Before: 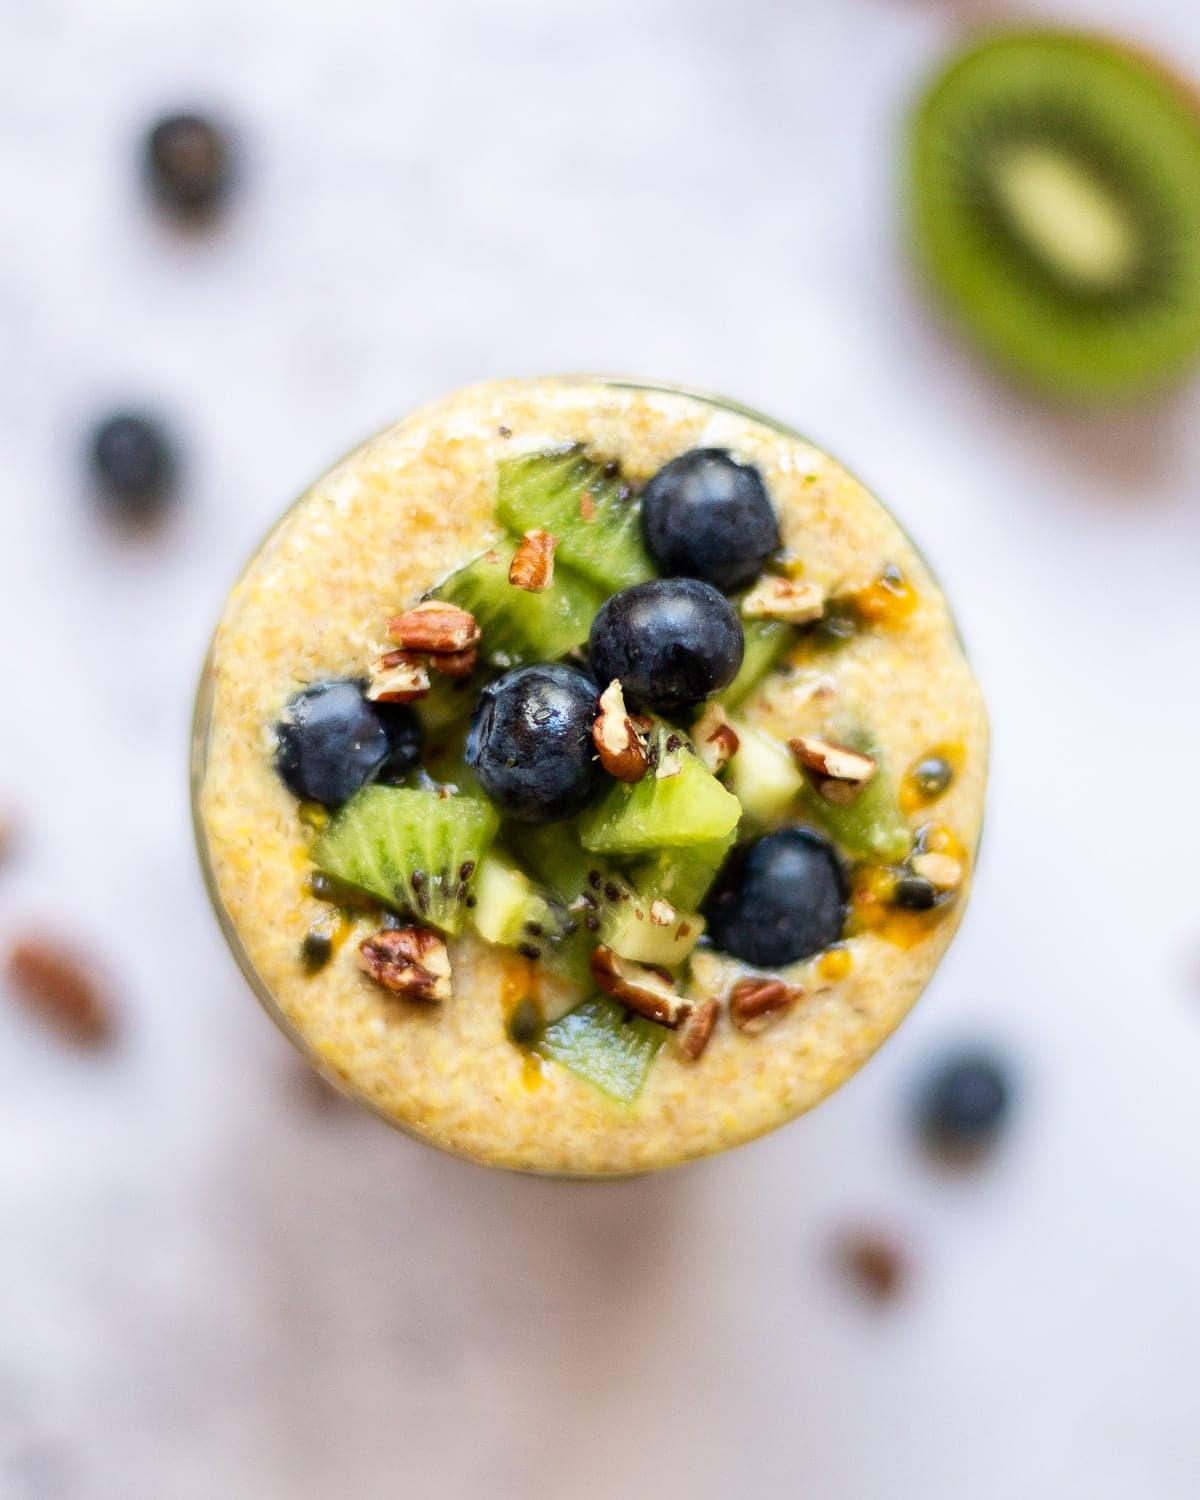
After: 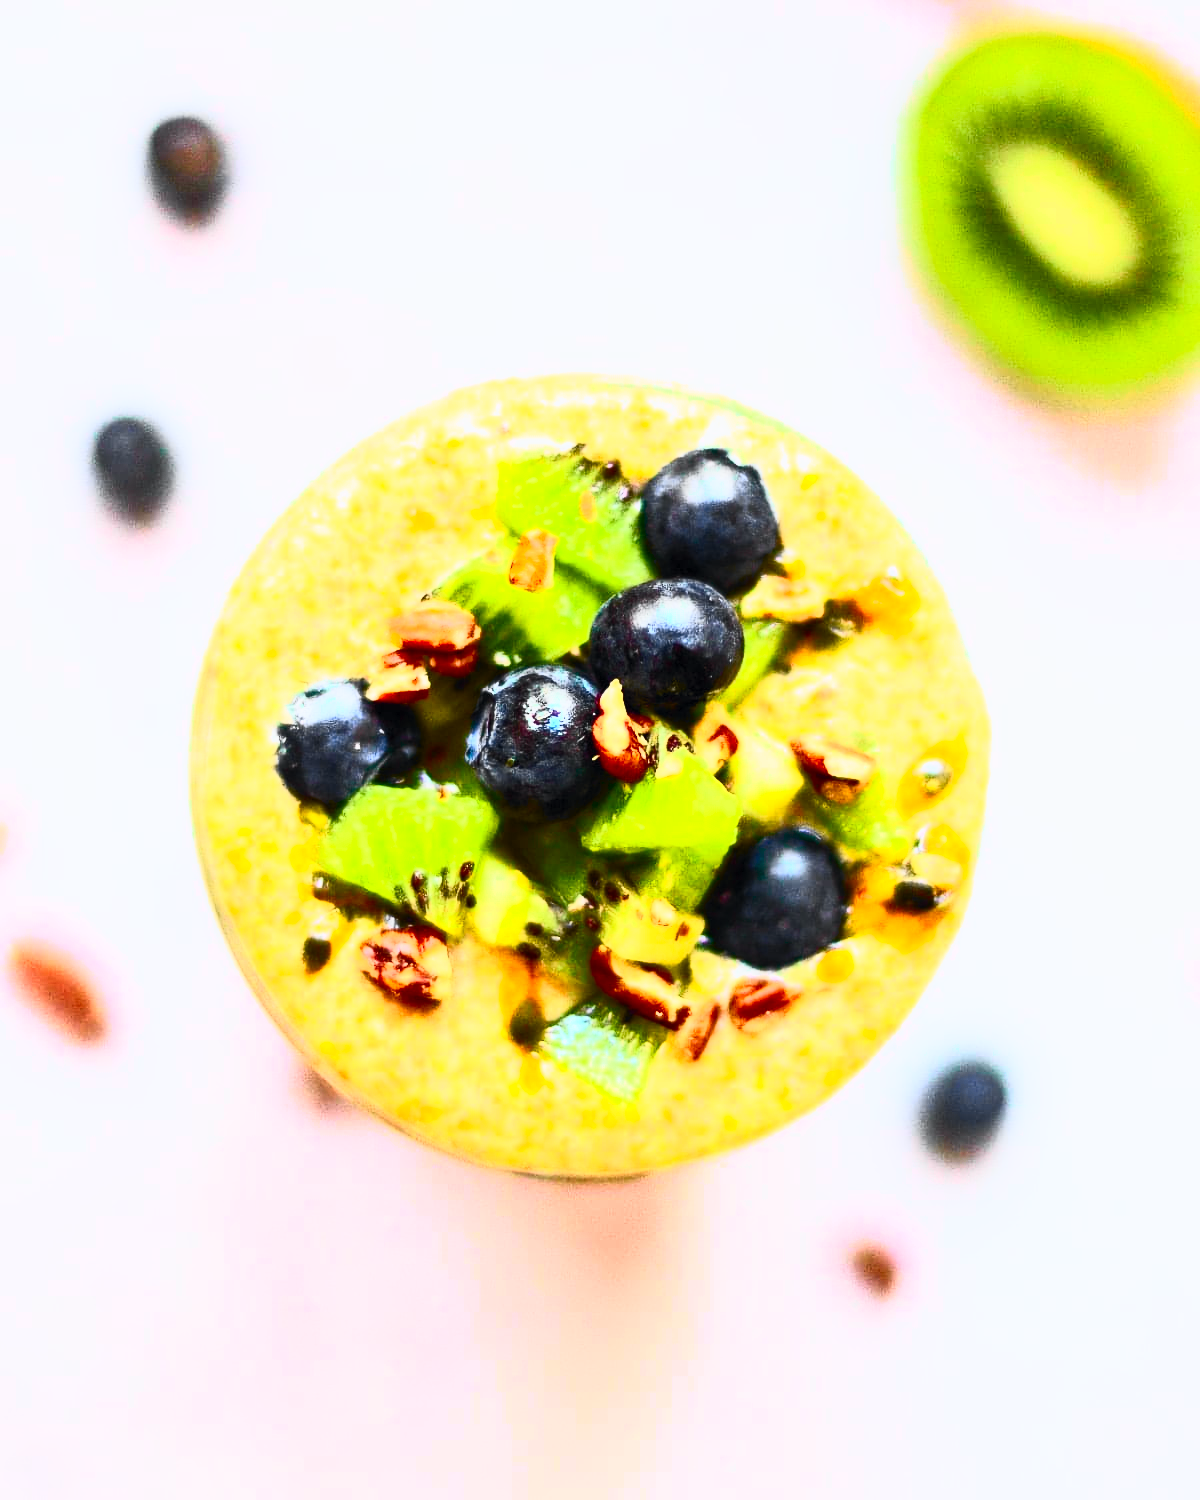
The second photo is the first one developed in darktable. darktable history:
color correction: saturation 0.99
contrast brightness saturation: contrast 0.83, brightness 0.59, saturation 0.59
tone curve: curves: ch0 [(0, 0) (0.071, 0.047) (0.266, 0.26) (0.491, 0.552) (0.753, 0.818) (1, 0.983)]; ch1 [(0, 0) (0.346, 0.307) (0.408, 0.369) (0.463, 0.443) (0.482, 0.493) (0.502, 0.5) (0.517, 0.518) (0.546, 0.576) (0.588, 0.643) (0.651, 0.709) (1, 1)]; ch2 [(0, 0) (0.346, 0.34) (0.434, 0.46) (0.485, 0.494) (0.5, 0.494) (0.517, 0.503) (0.535, 0.545) (0.583, 0.624) (0.625, 0.678) (1, 1)], color space Lab, independent channels, preserve colors none
